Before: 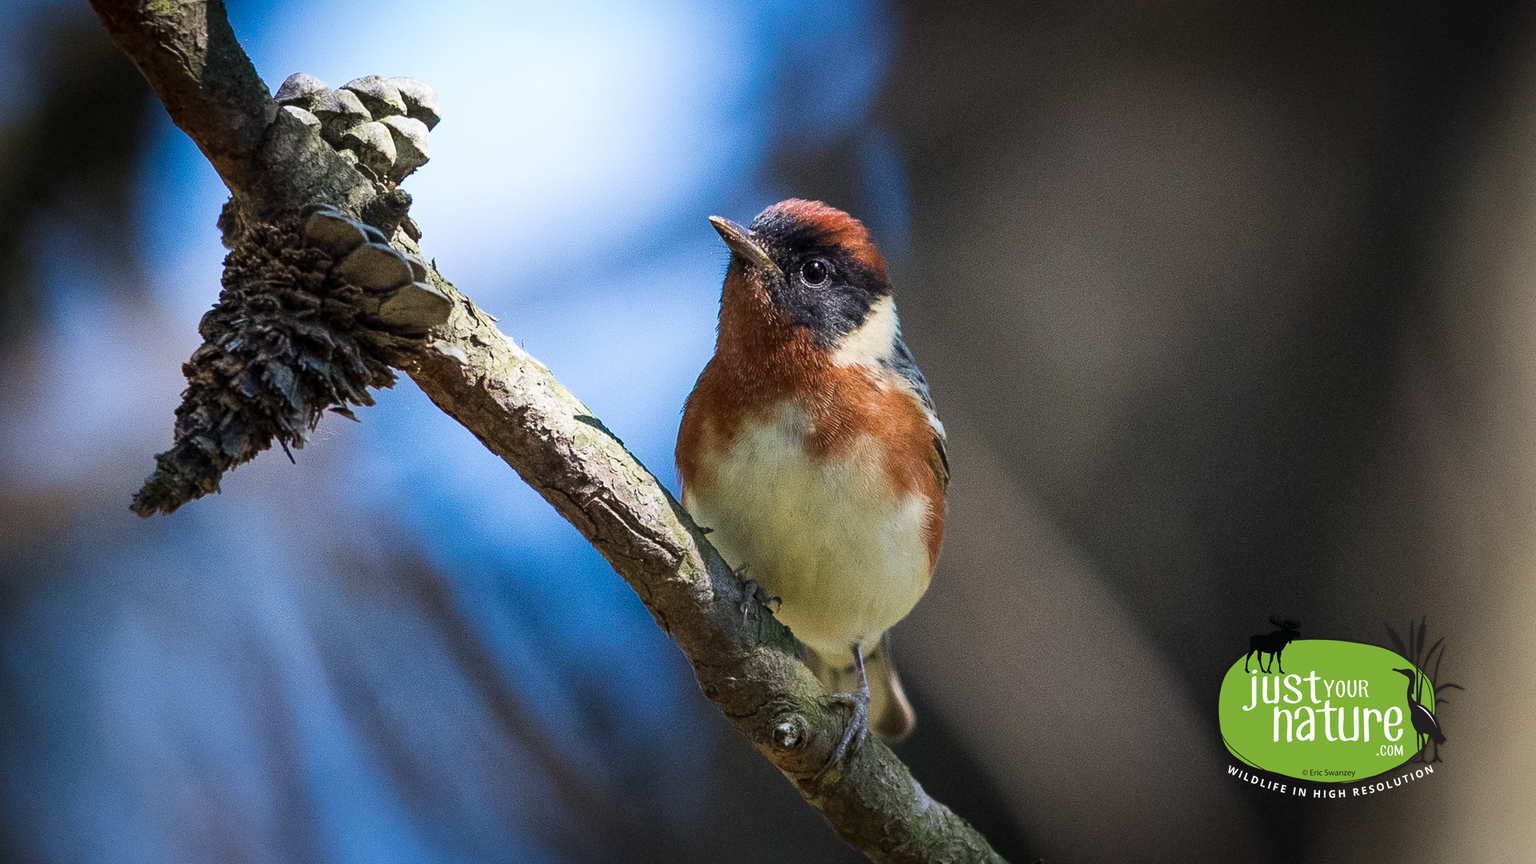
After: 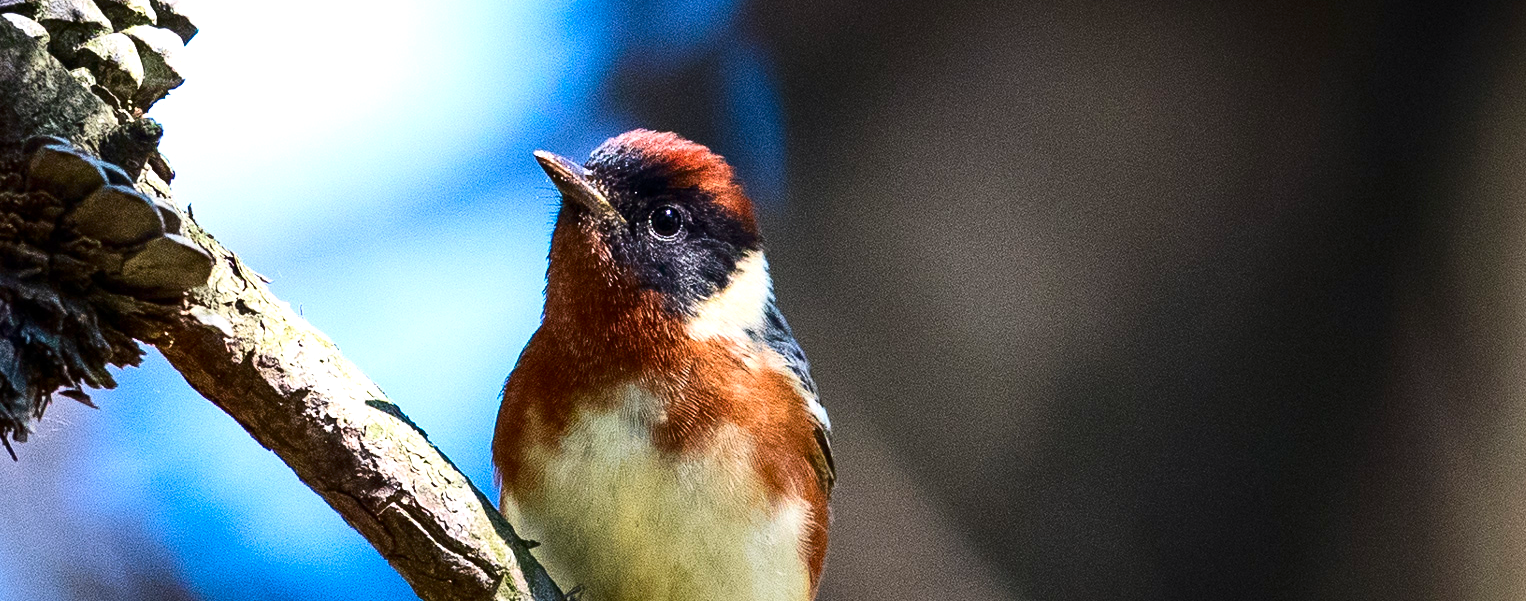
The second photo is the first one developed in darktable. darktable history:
contrast brightness saturation: contrast 0.21, brightness -0.11, saturation 0.21
exposure: exposure 0.566 EV, compensate highlight preservation false
white balance: red 1.004, blue 1.024
crop: left 18.38%, top 11.092%, right 2.134%, bottom 33.217%
